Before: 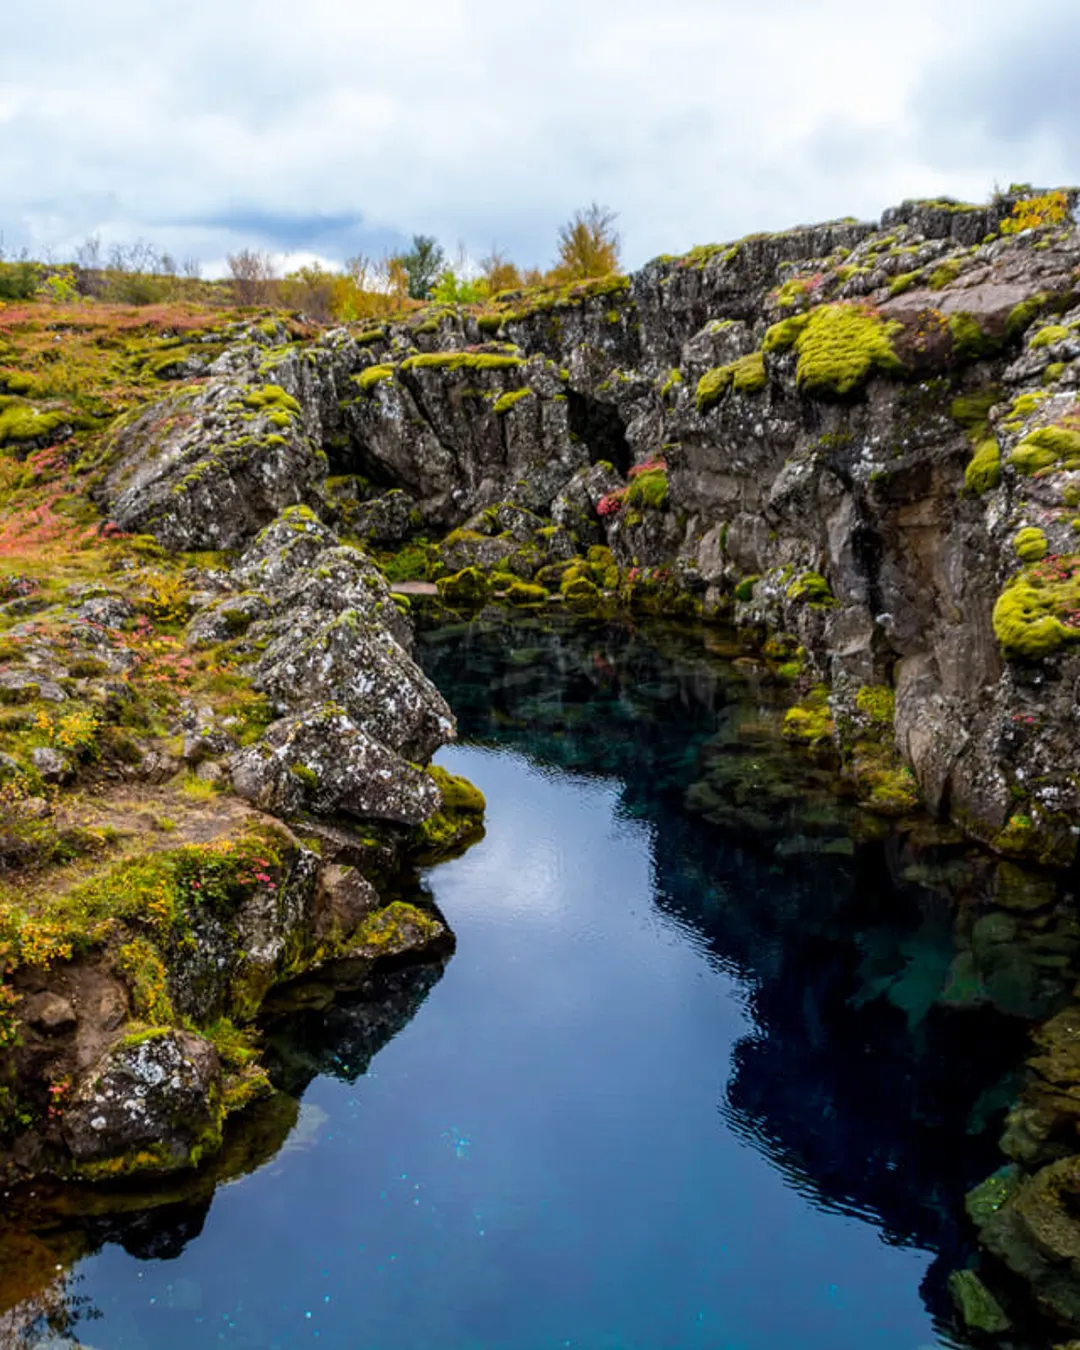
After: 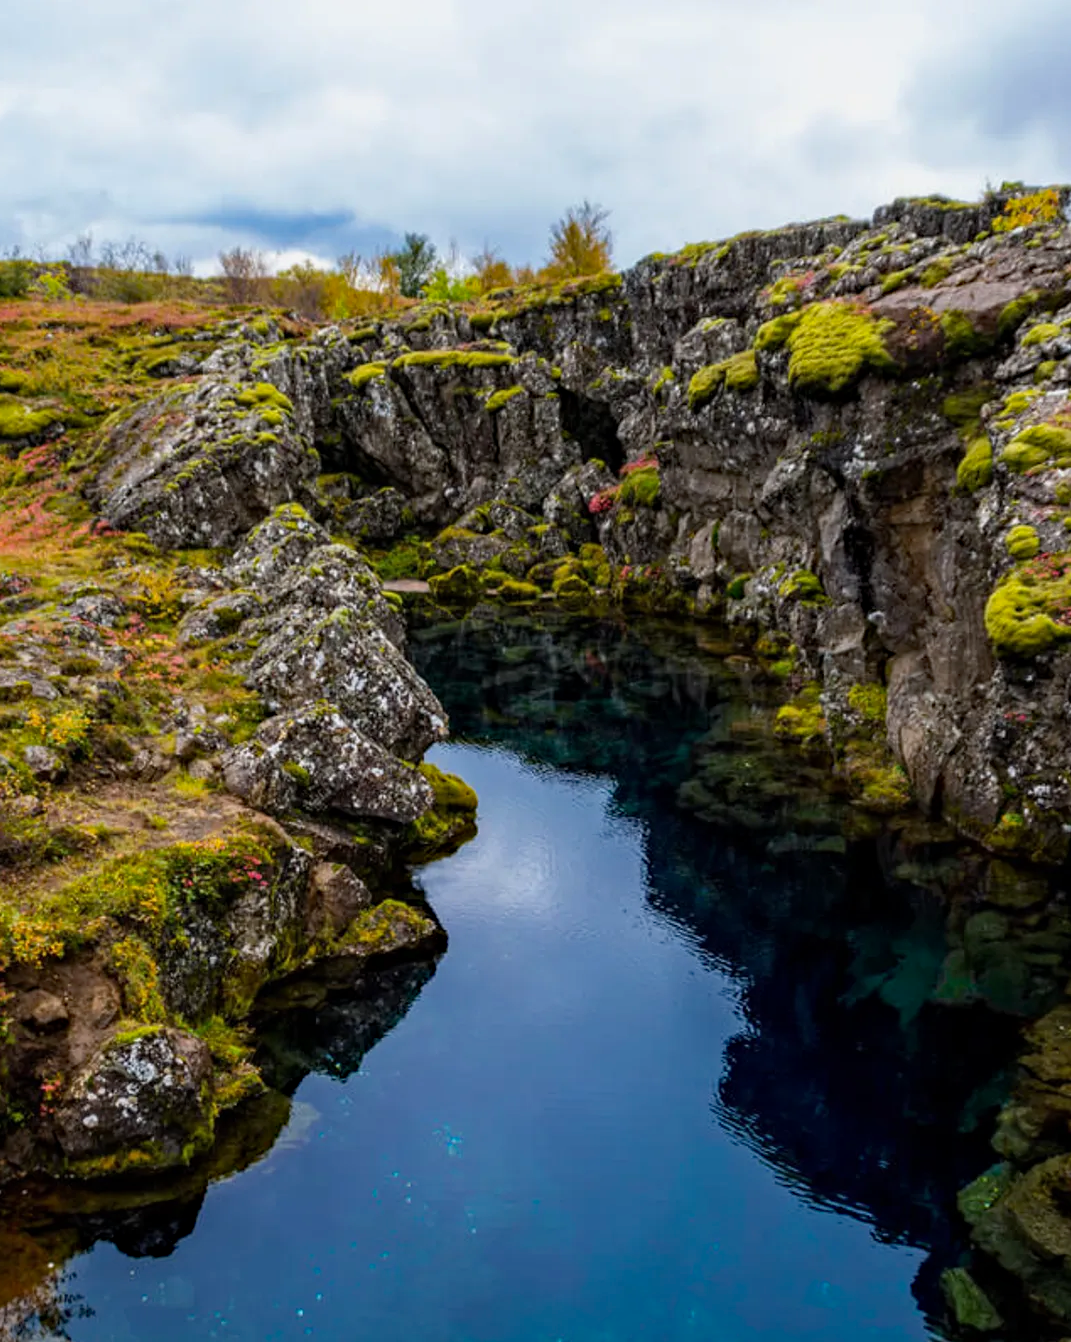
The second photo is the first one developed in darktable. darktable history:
haze removal: strength 0.292, distance 0.257, compatibility mode true, adaptive false
crop and rotate: left 0.79%, top 0.188%, bottom 0.337%
exposure: exposure -0.151 EV, compensate highlight preservation false
